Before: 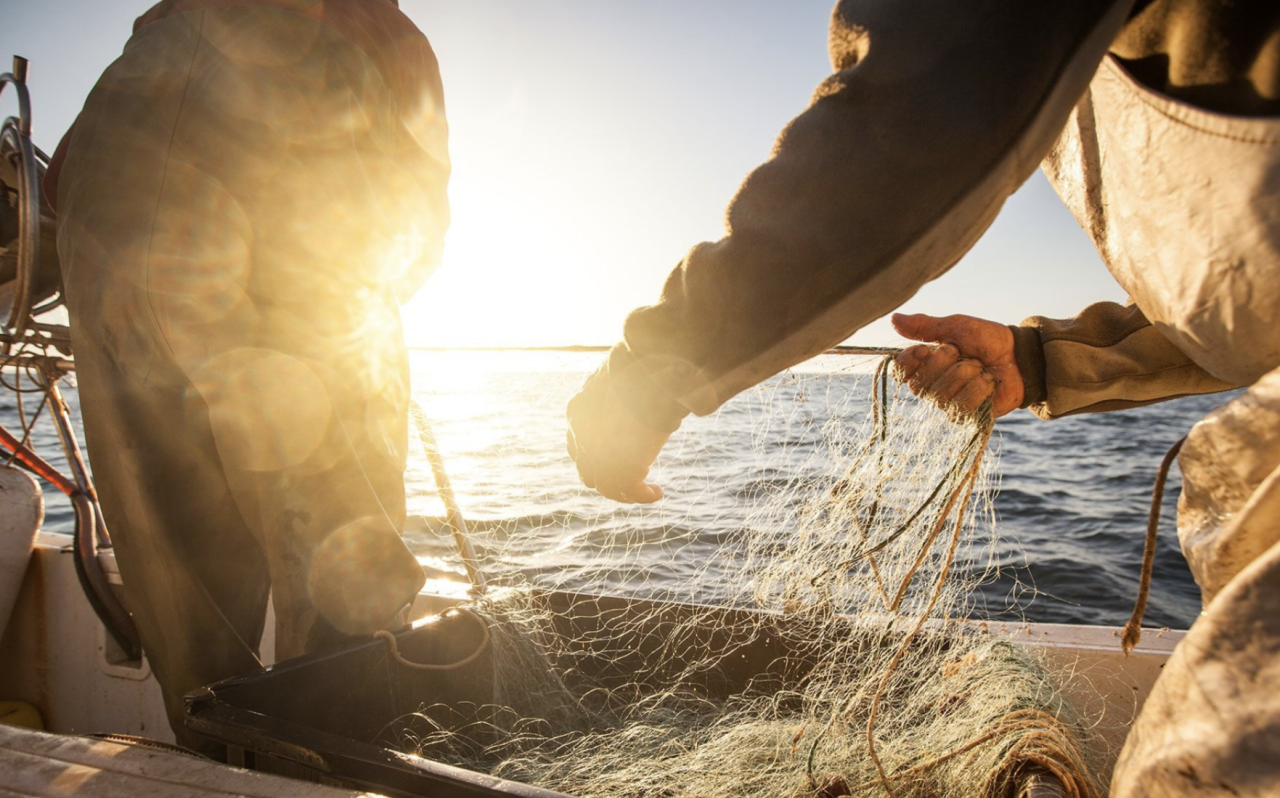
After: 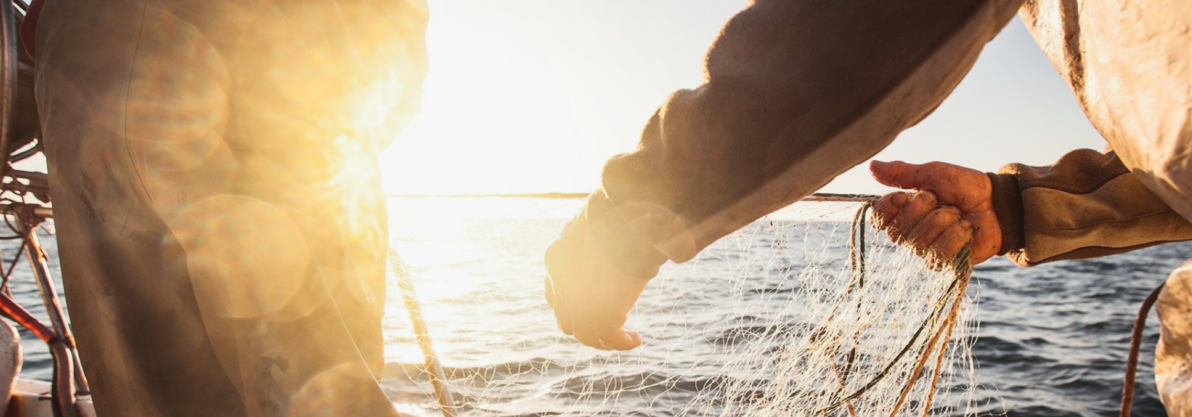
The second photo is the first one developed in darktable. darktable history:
shadows and highlights: shadows 37.27, highlights -28.18, soften with gaussian
tone curve: curves: ch0 [(0, 0.023) (0.217, 0.19) (0.754, 0.801) (1, 0.977)]; ch1 [(0, 0) (0.392, 0.398) (0.5, 0.5) (0.521, 0.528) (0.56, 0.577) (1, 1)]; ch2 [(0, 0) (0.5, 0.5) (0.579, 0.561) (0.65, 0.657) (1, 1)], color space Lab, independent channels, preserve colors none
crop: left 1.744%, top 19.225%, right 5.069%, bottom 28.357%
